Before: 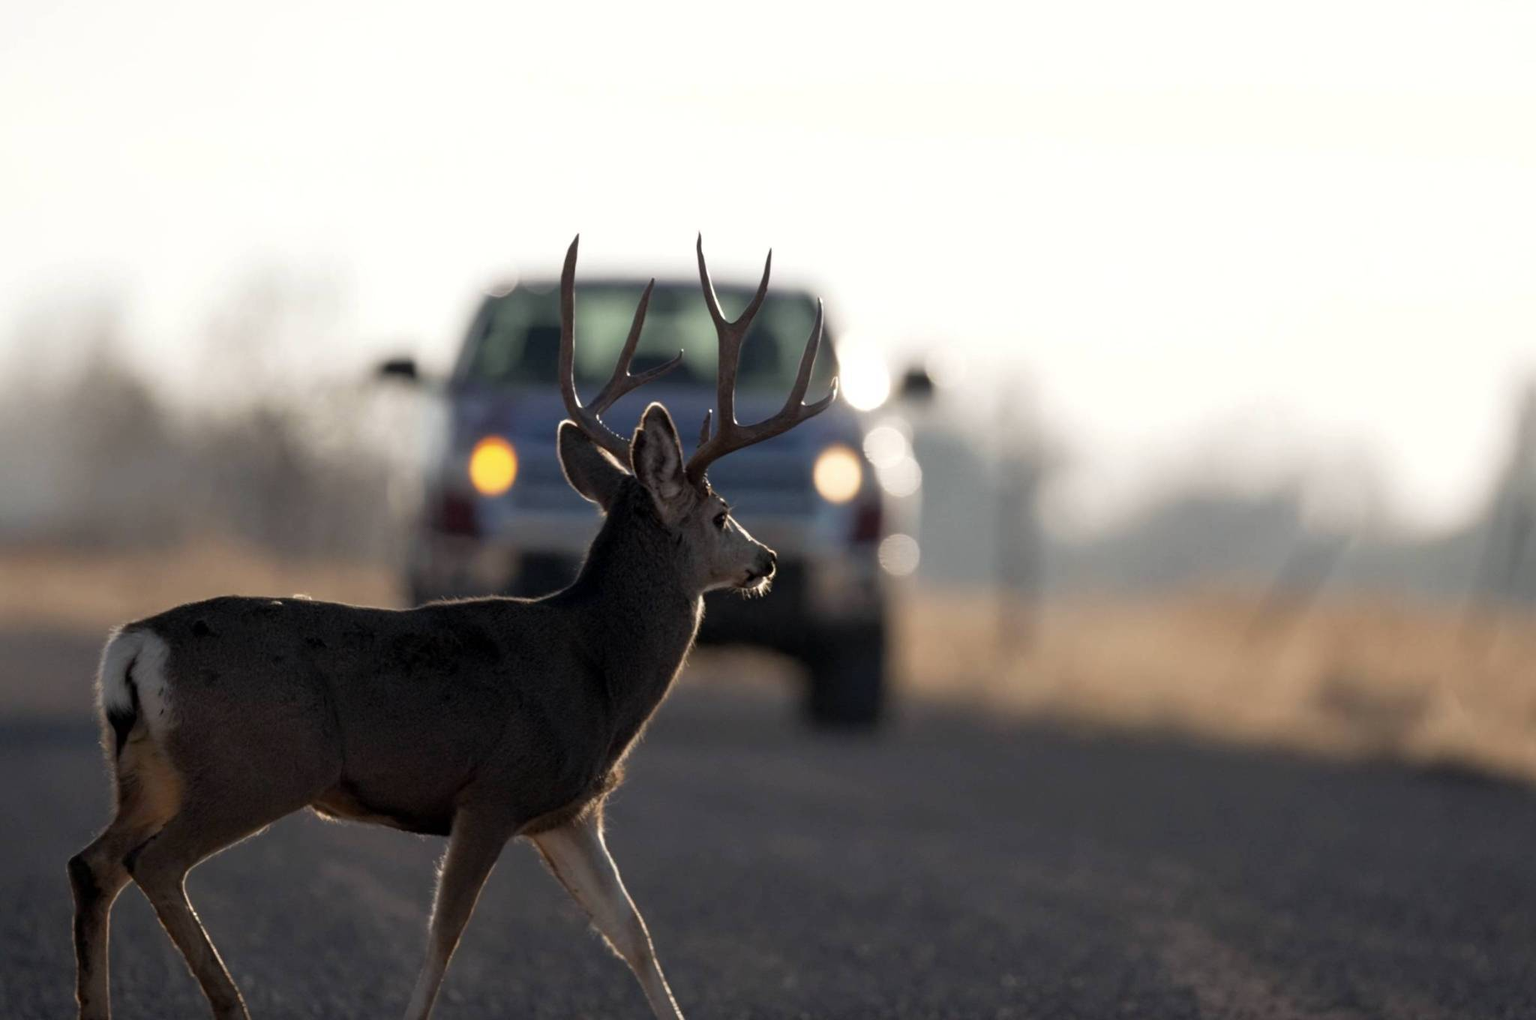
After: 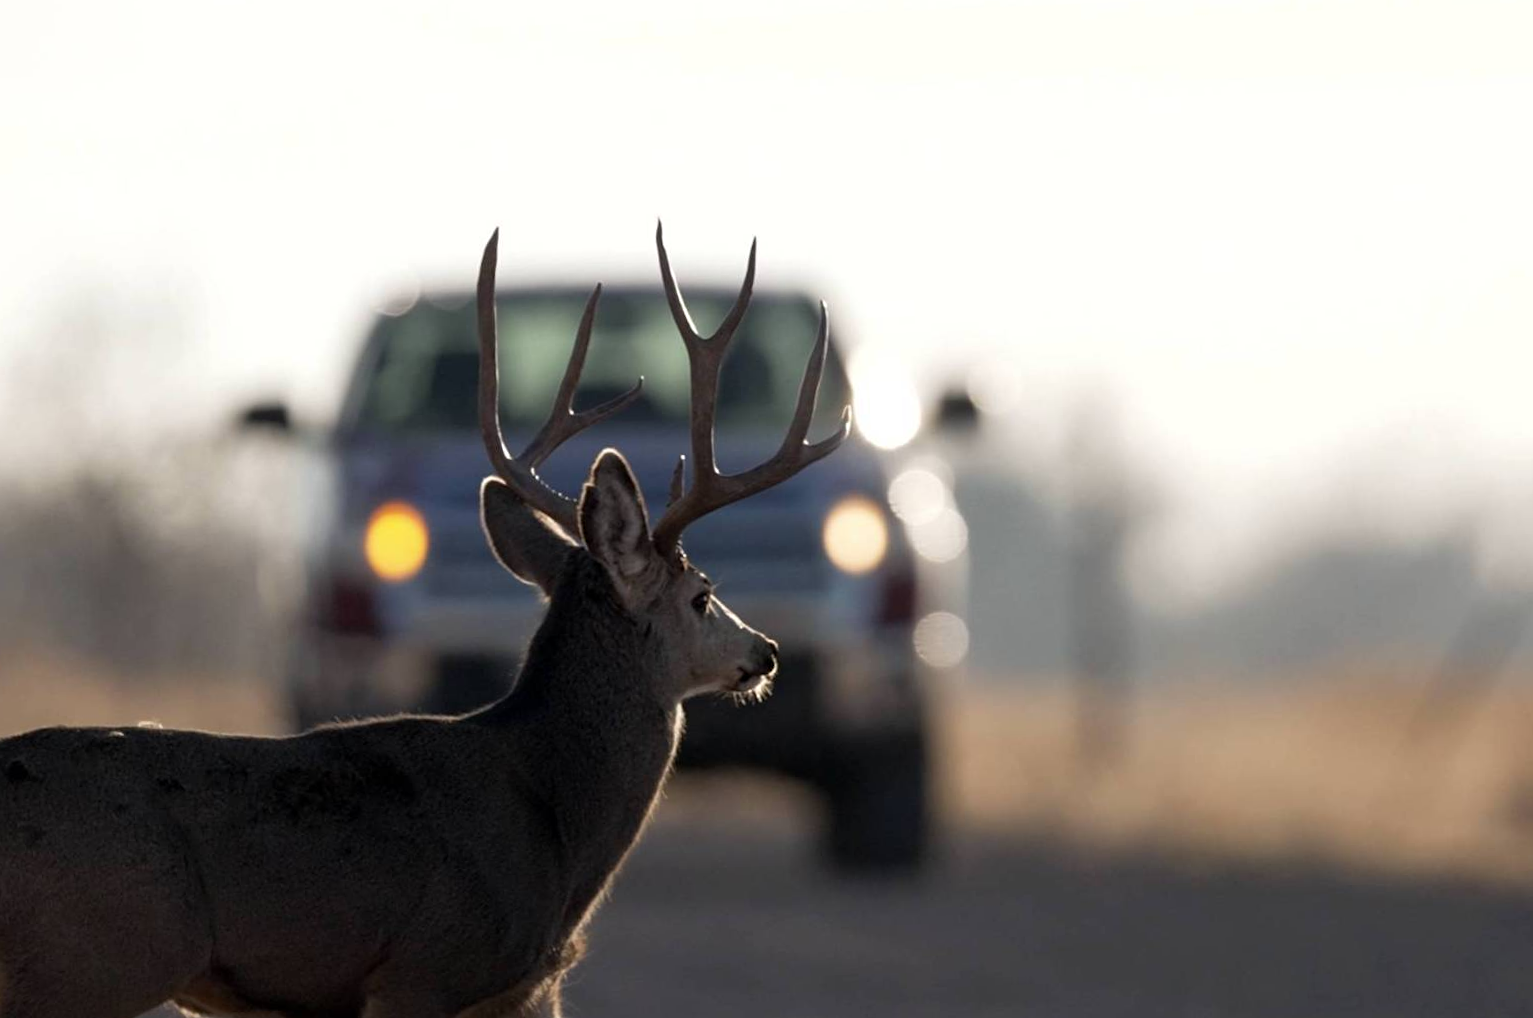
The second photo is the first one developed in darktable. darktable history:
crop and rotate: left 10.77%, top 5.1%, right 10.41%, bottom 16.76%
sharpen: amount 0.2
rotate and perspective: rotation -2.12°, lens shift (vertical) 0.009, lens shift (horizontal) -0.008, automatic cropping original format, crop left 0.036, crop right 0.964, crop top 0.05, crop bottom 0.959
